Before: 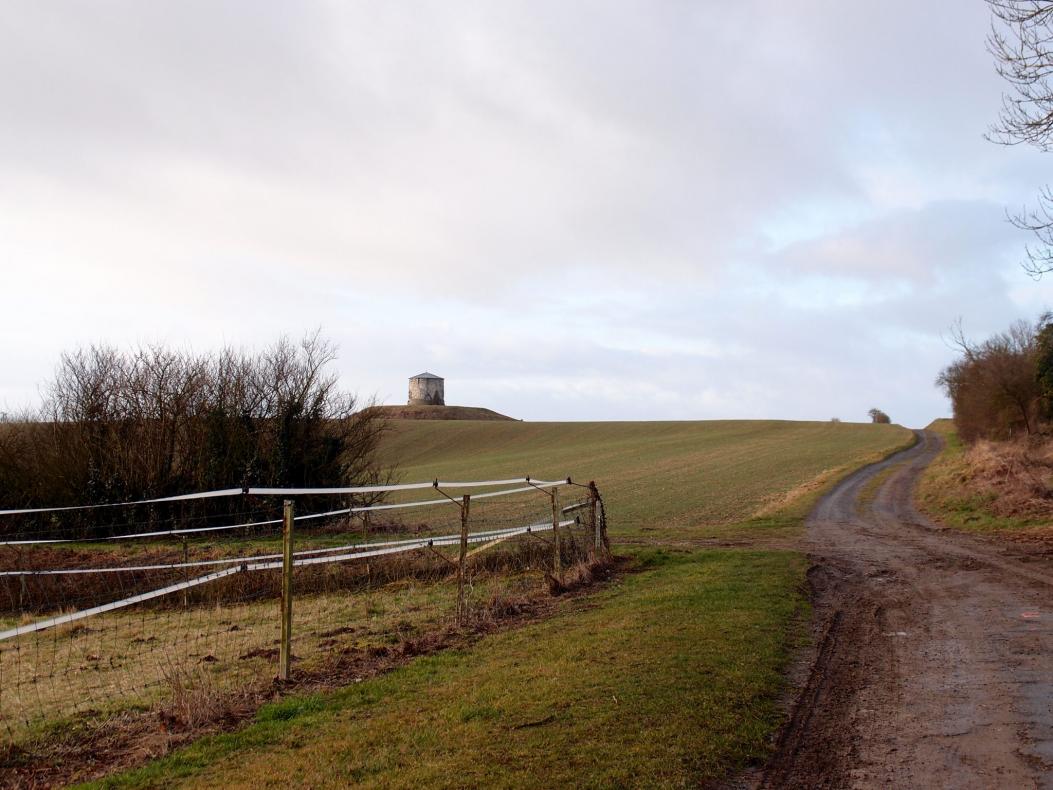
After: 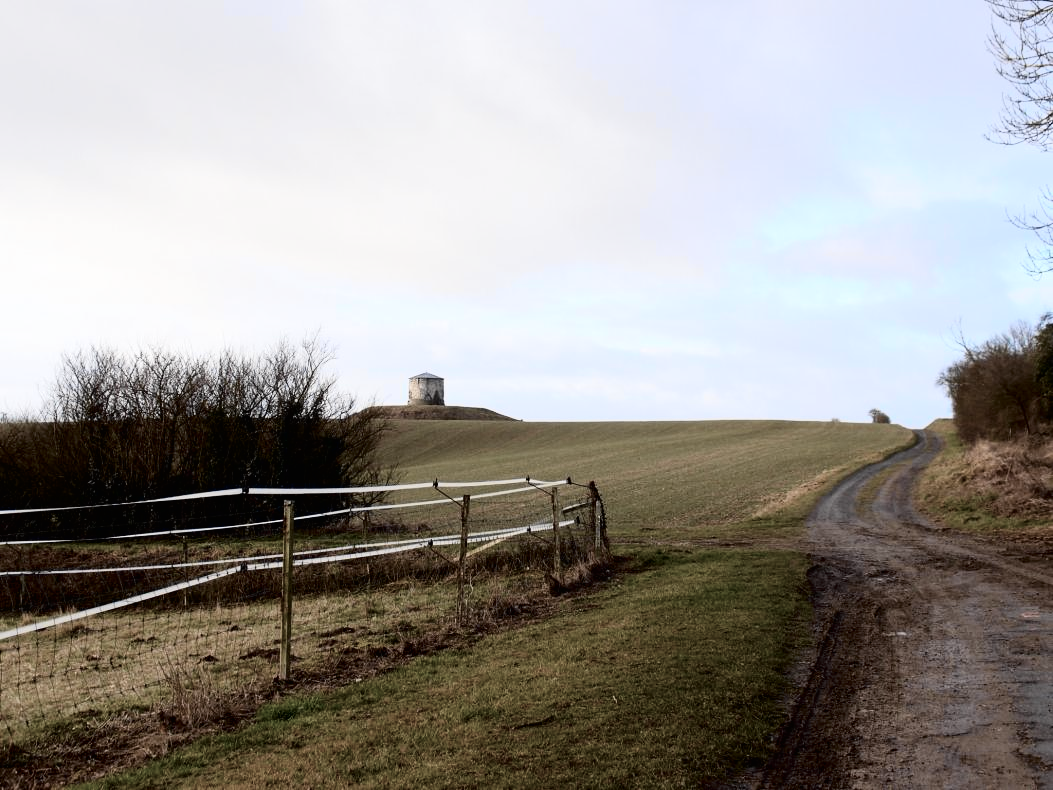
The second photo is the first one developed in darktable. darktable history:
tone curve: curves: ch0 [(0, 0.006) (0.046, 0.011) (0.13, 0.062) (0.338, 0.327) (0.494, 0.55) (0.728, 0.835) (1, 1)]; ch1 [(0, 0) (0.346, 0.324) (0.45, 0.431) (0.5, 0.5) (0.522, 0.517) (0.55, 0.57) (1, 1)]; ch2 [(0, 0) (0.453, 0.418) (0.5, 0.5) (0.526, 0.524) (0.554, 0.598) (0.622, 0.679) (0.707, 0.761) (1, 1)], color space Lab, independent channels, preserve colors none
color balance rgb: linear chroma grading › global chroma 15%, perceptual saturation grading › global saturation 30%
color zones: curves: ch1 [(0.238, 0.163) (0.476, 0.2) (0.733, 0.322) (0.848, 0.134)]
